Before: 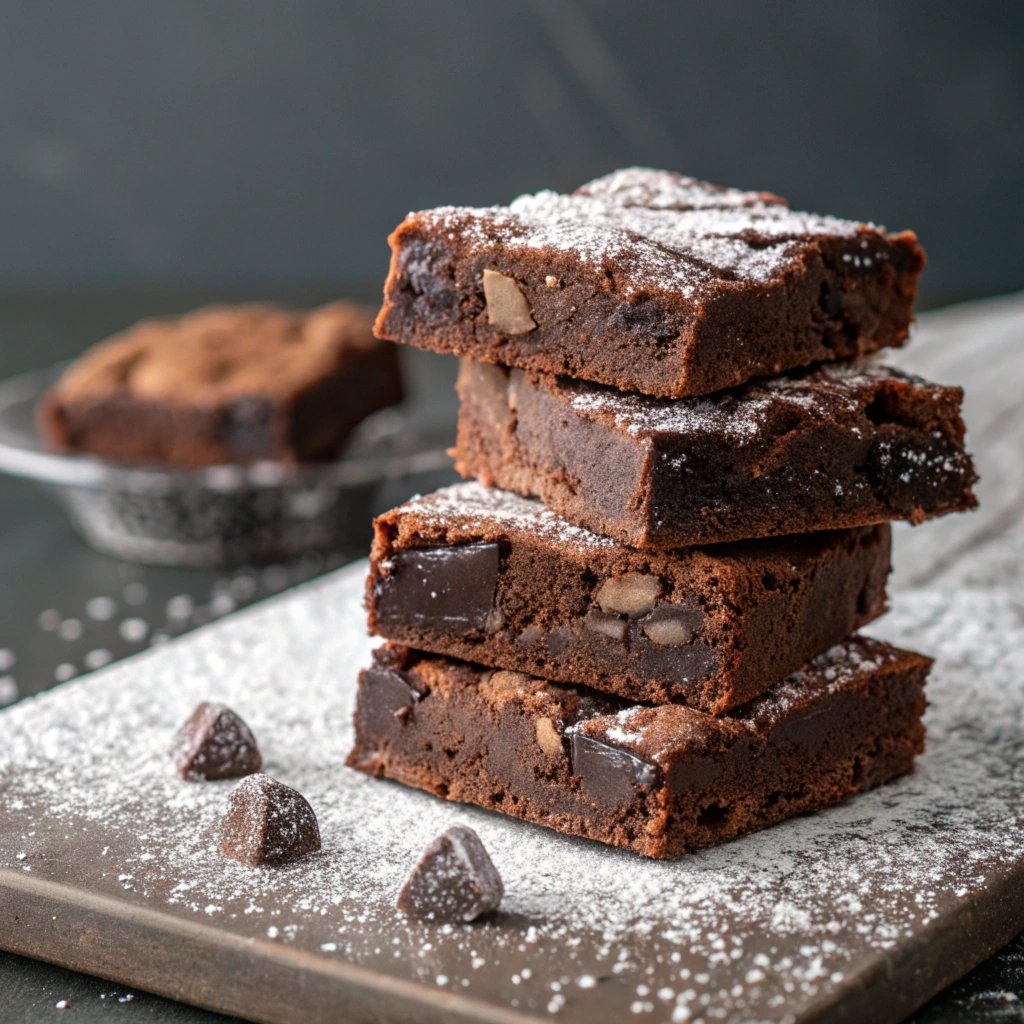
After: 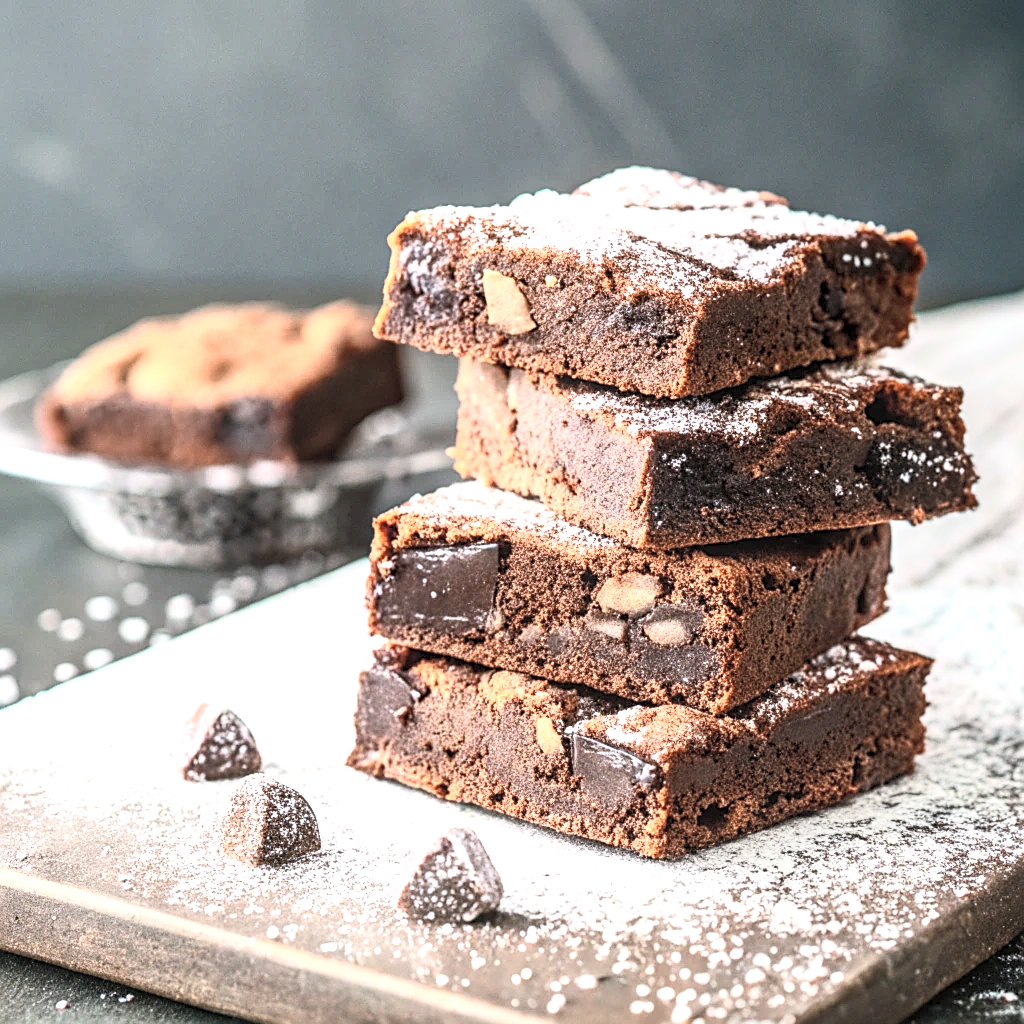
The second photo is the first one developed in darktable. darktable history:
sharpen: on, module defaults
exposure: black level correction 0, exposure 0.7 EV, compensate exposure bias true, compensate highlight preservation false
local contrast: highlights 61%, detail 143%, midtone range 0.428
contrast brightness saturation: contrast 0.39, brightness 0.53
